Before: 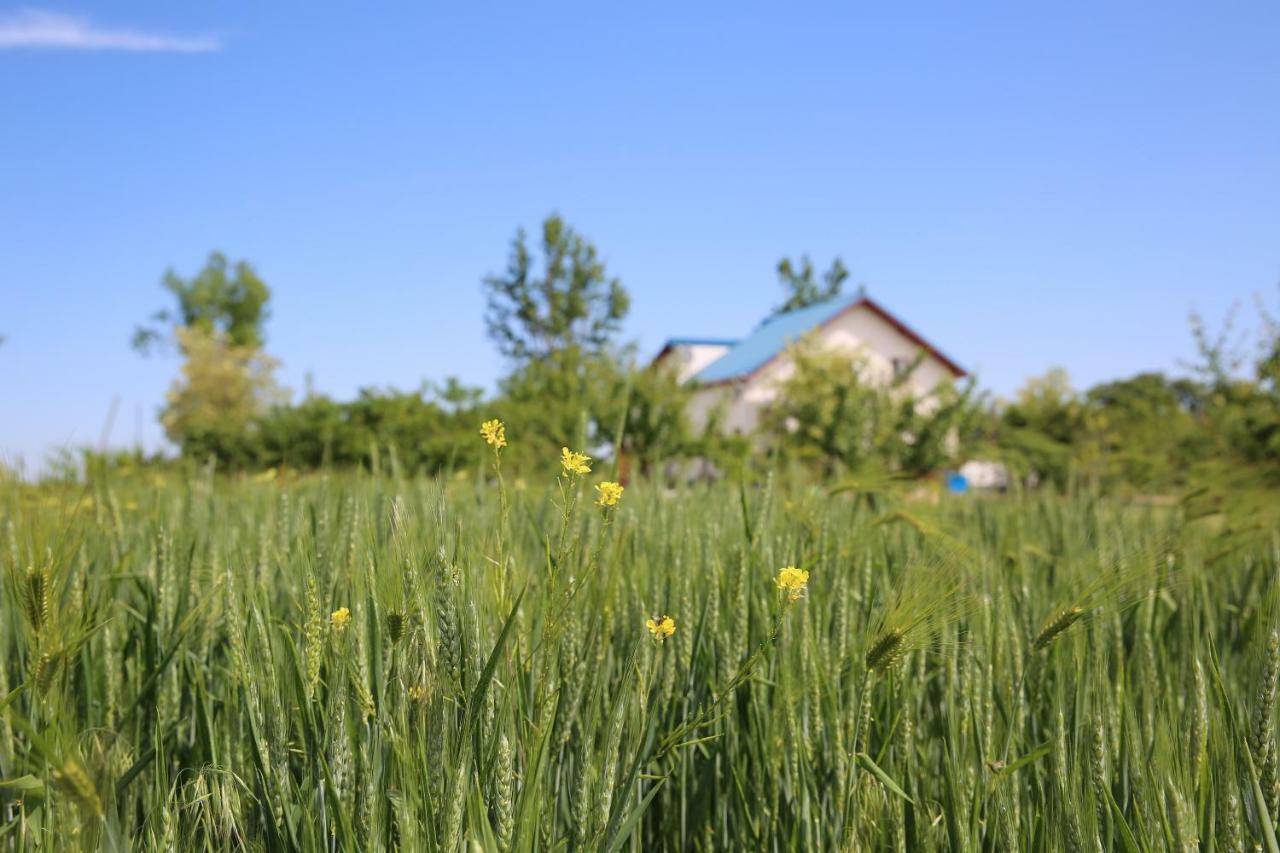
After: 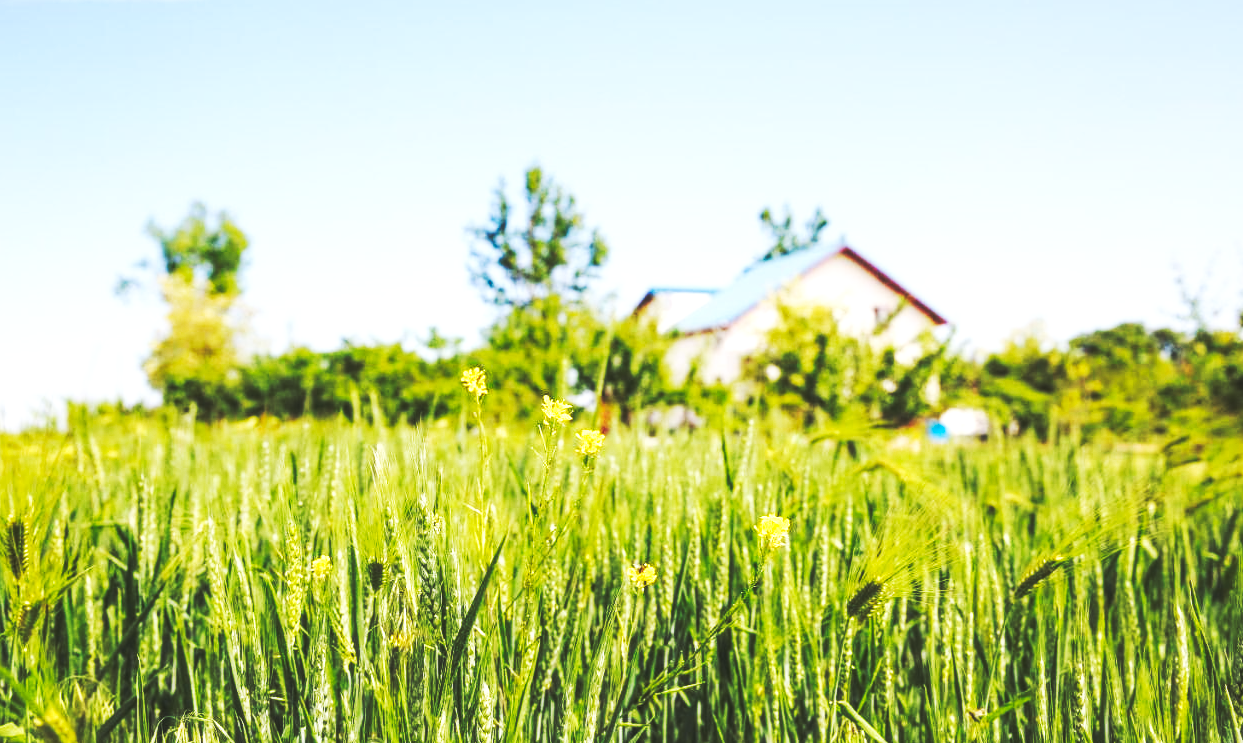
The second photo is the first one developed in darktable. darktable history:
base curve: curves: ch0 [(0, 0.015) (0.085, 0.116) (0.134, 0.298) (0.19, 0.545) (0.296, 0.764) (0.599, 0.982) (1, 1)], preserve colors none
crop: left 1.507%, top 6.147%, right 1.379%, bottom 6.637%
local contrast: on, module defaults
